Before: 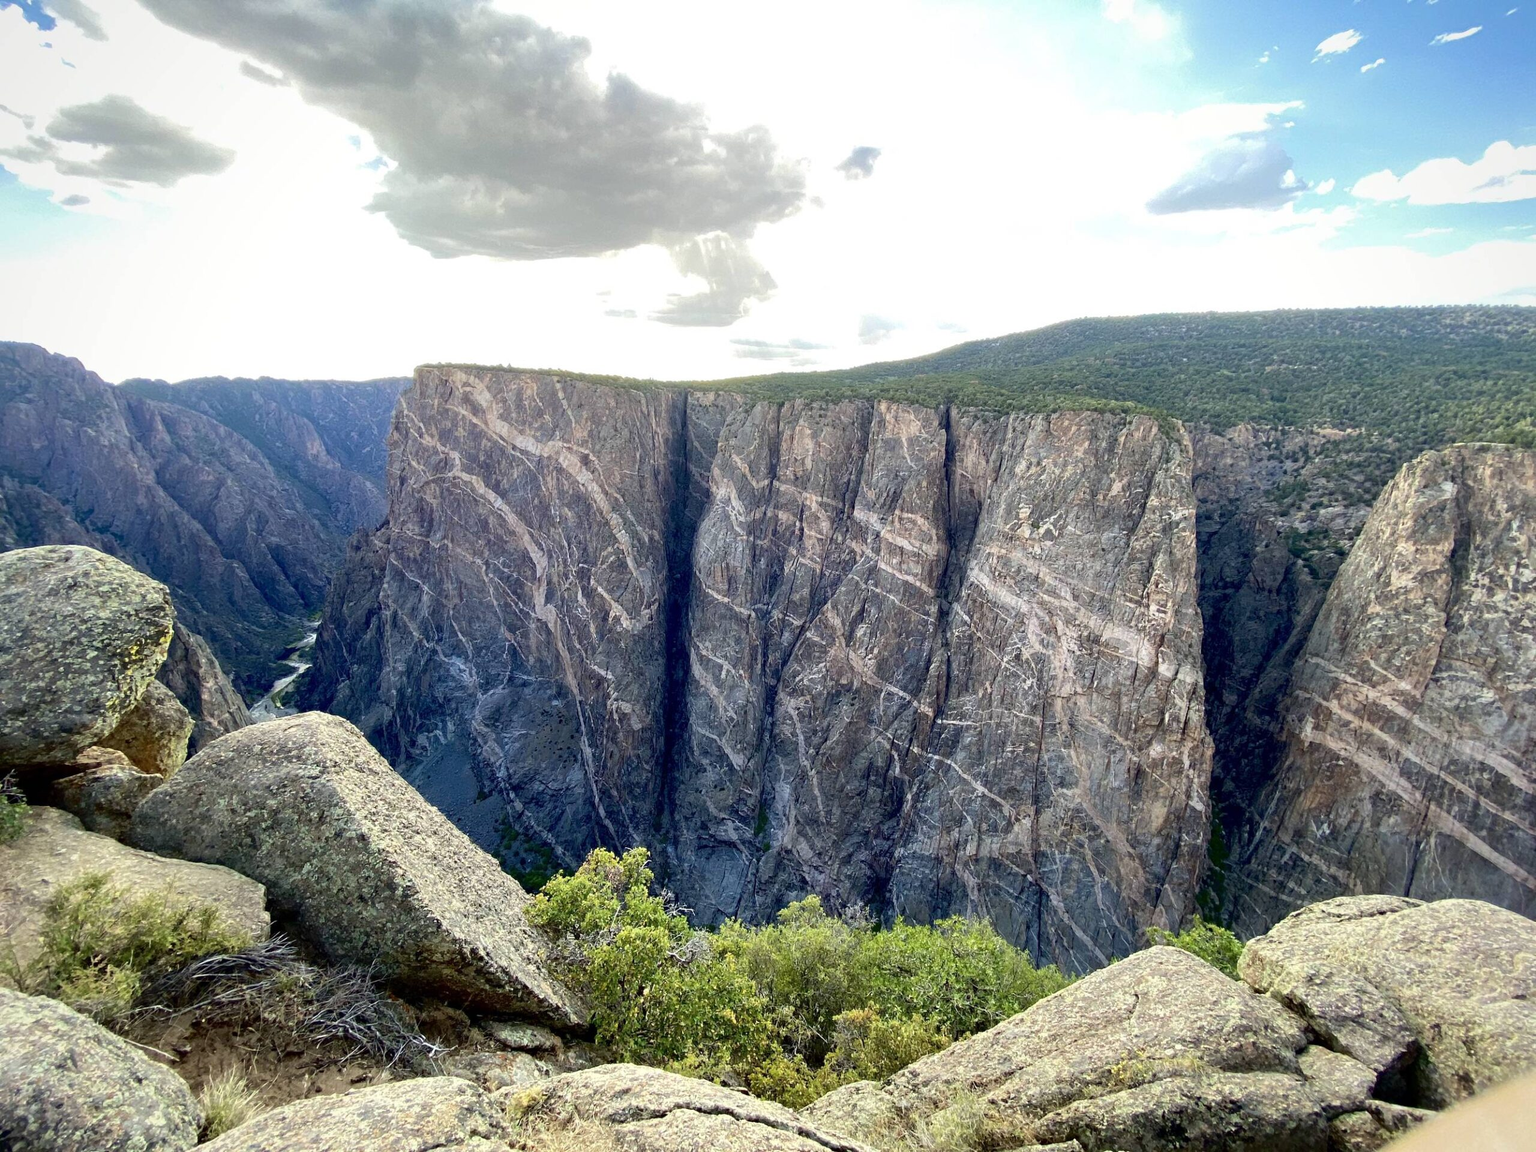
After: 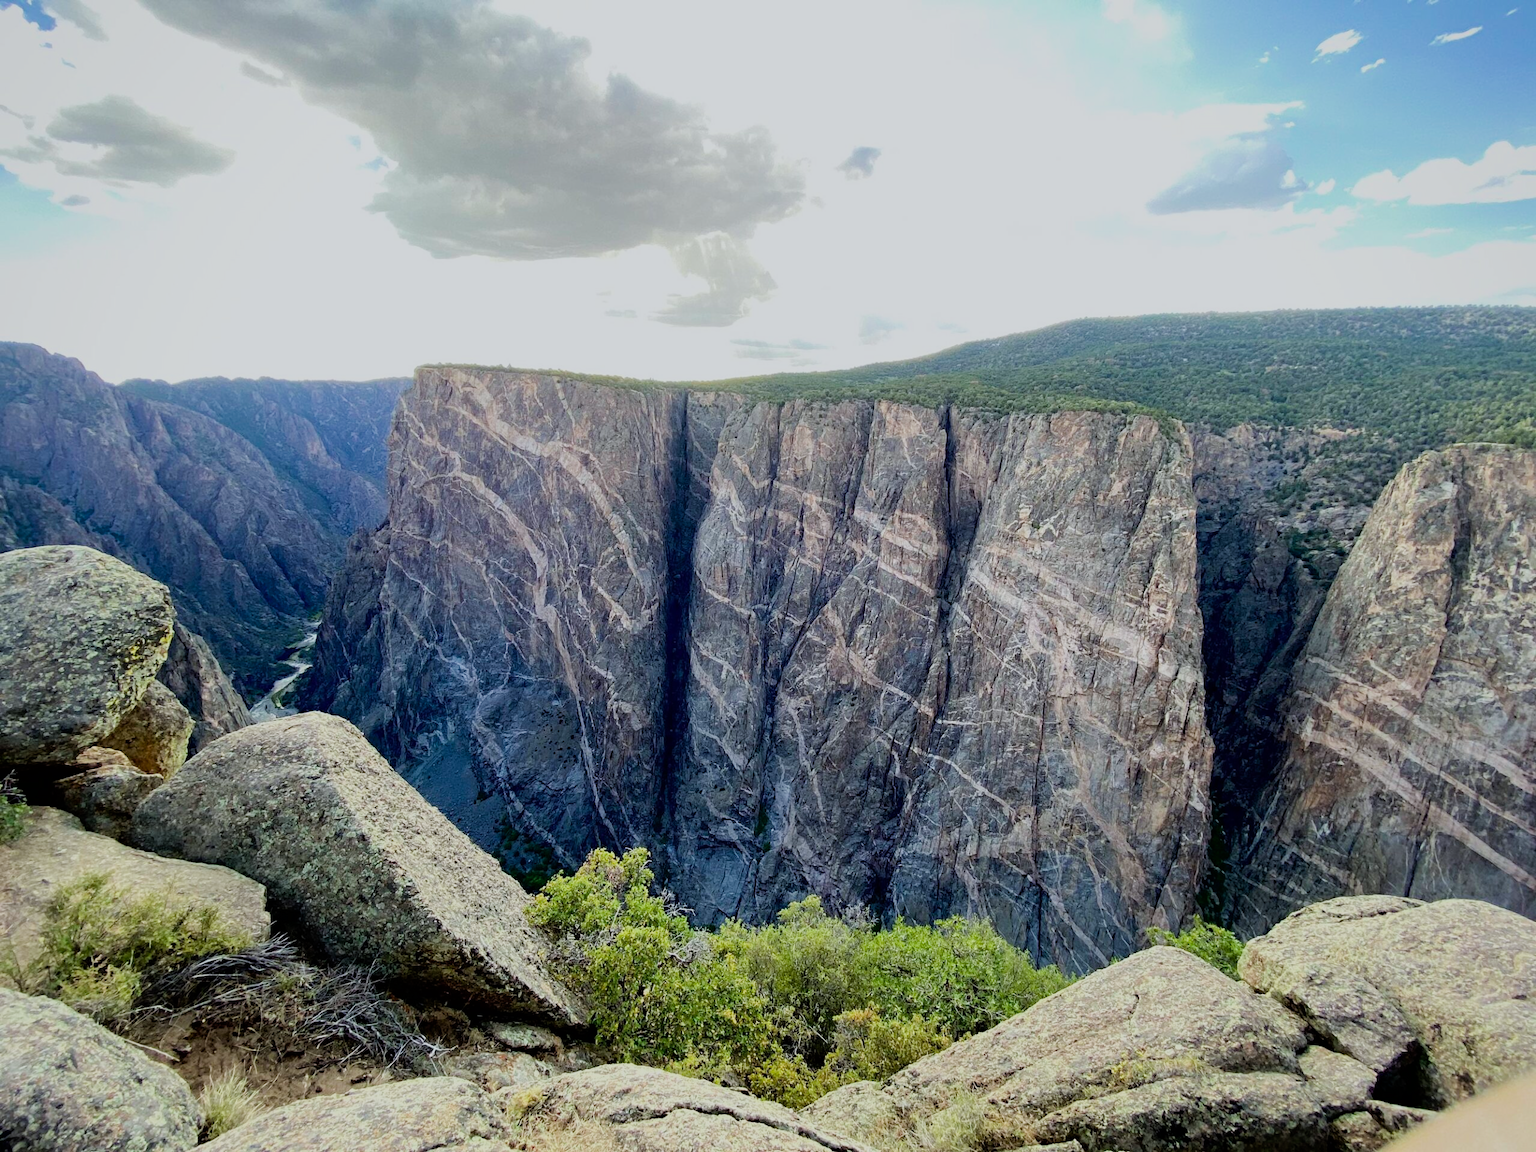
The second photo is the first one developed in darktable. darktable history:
filmic rgb: black relative exposure -7.65 EV, white relative exposure 4.56 EV, hardness 3.61
white balance: red 0.982, blue 1.018
